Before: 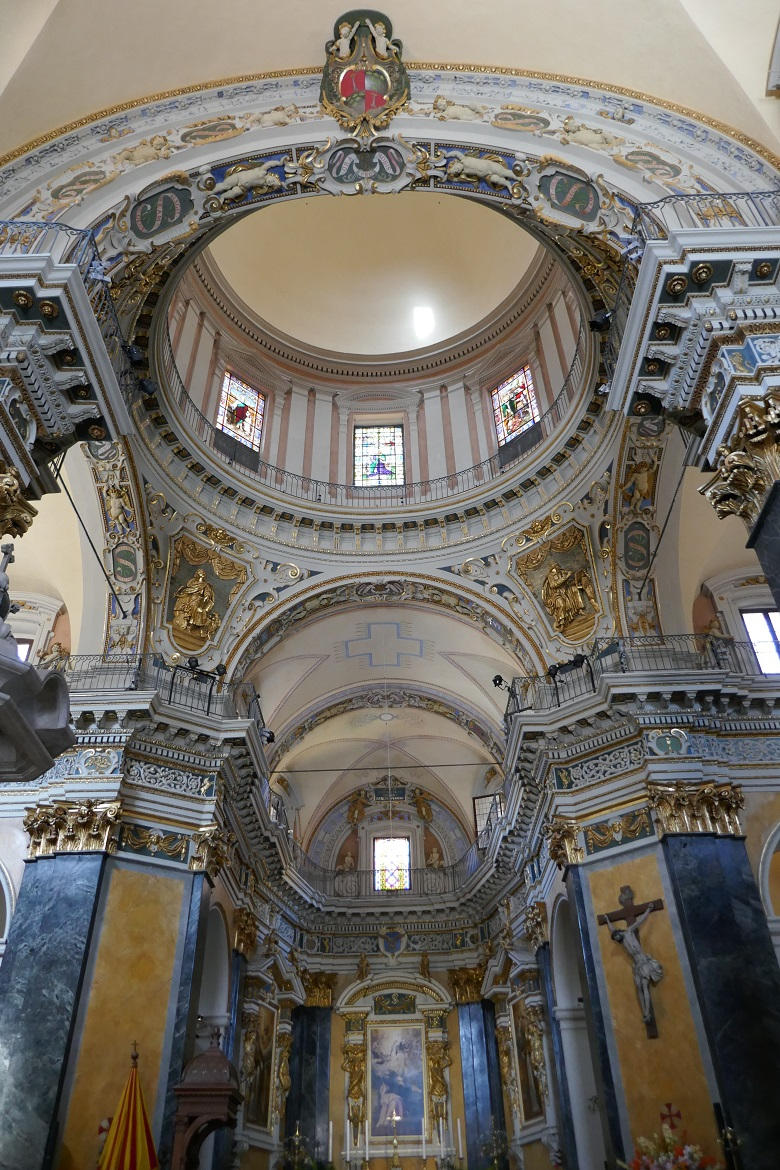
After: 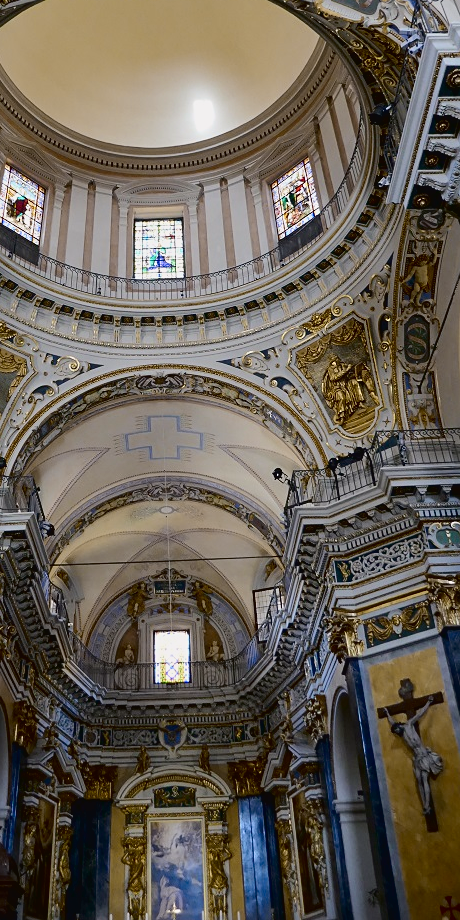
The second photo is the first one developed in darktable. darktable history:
sharpen: amount 0.2
crop and rotate: left 28.256%, top 17.734%, right 12.656%, bottom 3.573%
tone curve: curves: ch0 [(0, 0.023) (0.087, 0.065) (0.184, 0.168) (0.45, 0.54) (0.57, 0.683) (0.722, 0.825) (0.877, 0.948) (1, 1)]; ch1 [(0, 0) (0.388, 0.369) (0.45, 0.43) (0.505, 0.509) (0.534, 0.528) (0.657, 0.655) (1, 1)]; ch2 [(0, 0) (0.314, 0.223) (0.427, 0.405) (0.5, 0.5) (0.55, 0.566) (0.625, 0.657) (1, 1)], color space Lab, independent channels, preserve colors none
exposure: black level correction 0.011, exposure -0.478 EV, compensate highlight preservation false
